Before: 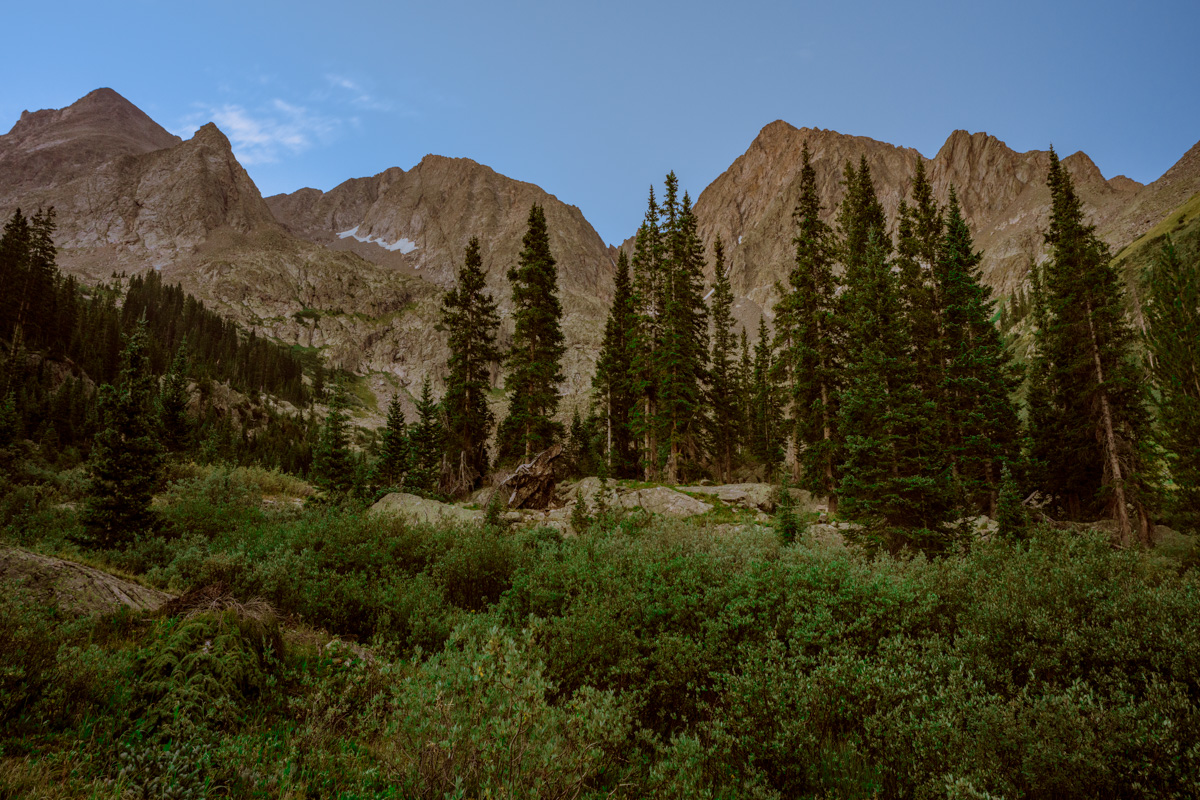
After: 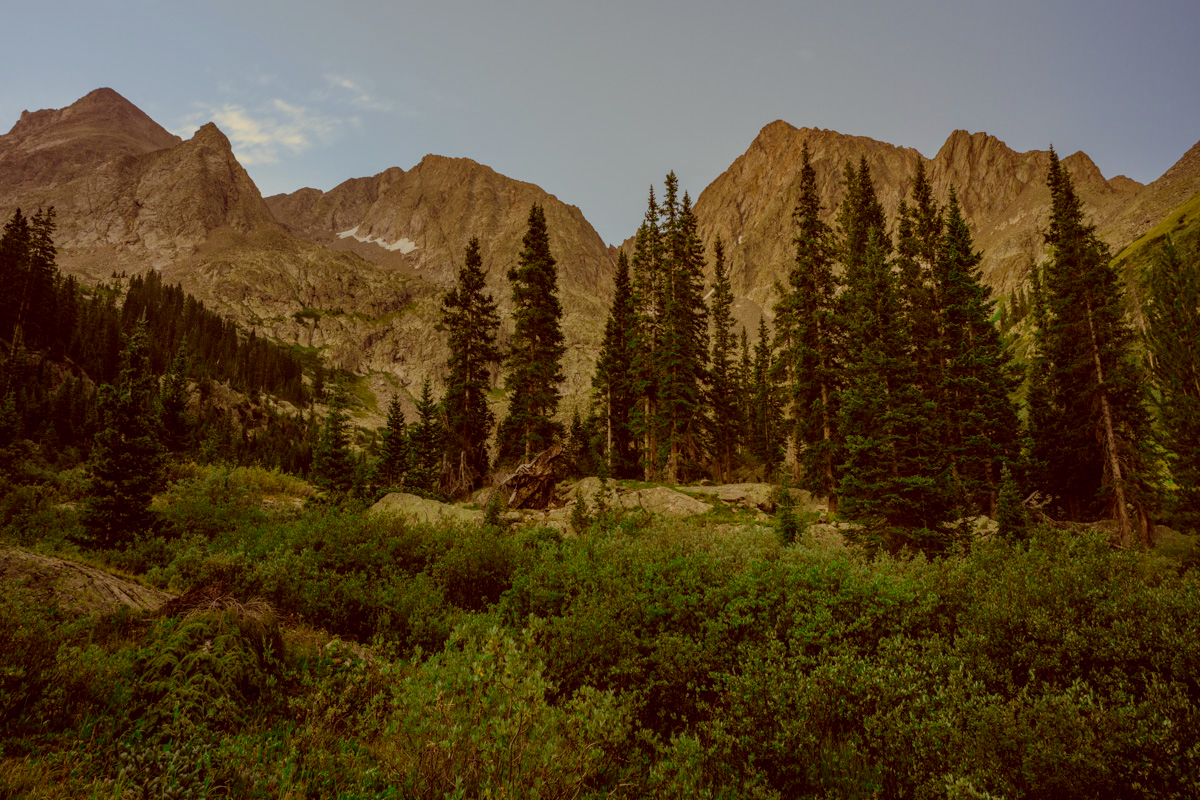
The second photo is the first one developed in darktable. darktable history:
color correction: highlights a* -0.578, highlights b* 39.61, shadows a* 9.76, shadows b* -0.273
